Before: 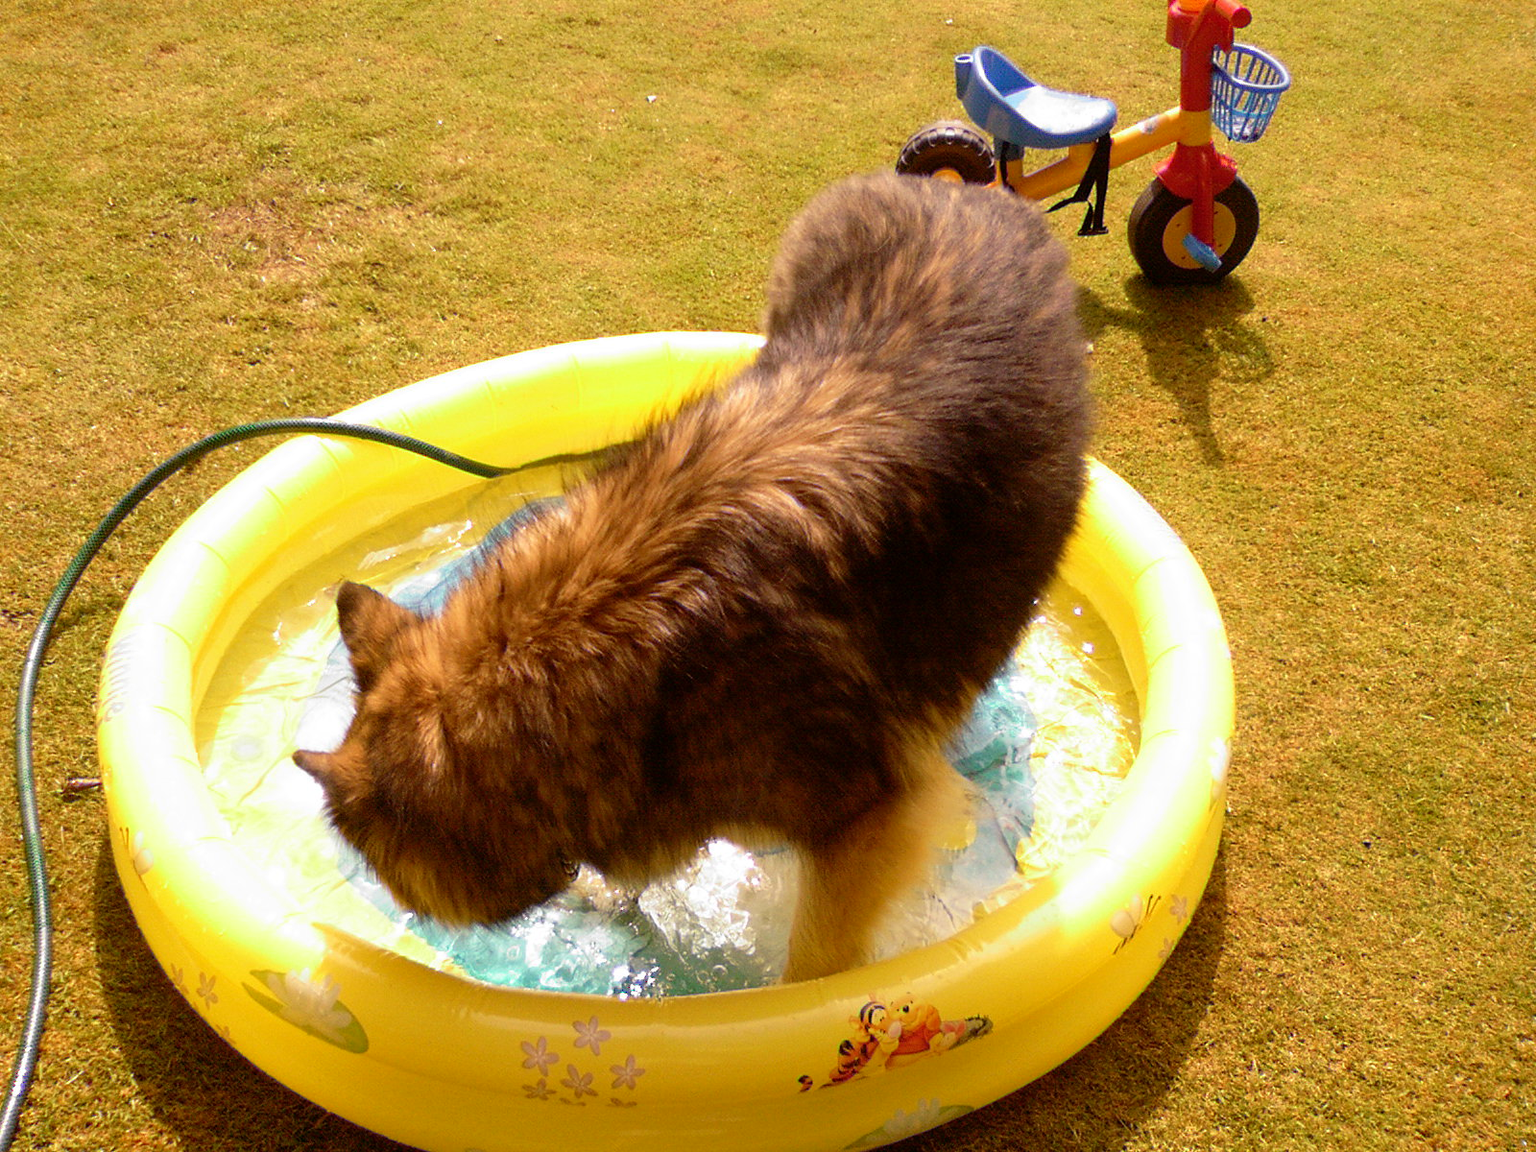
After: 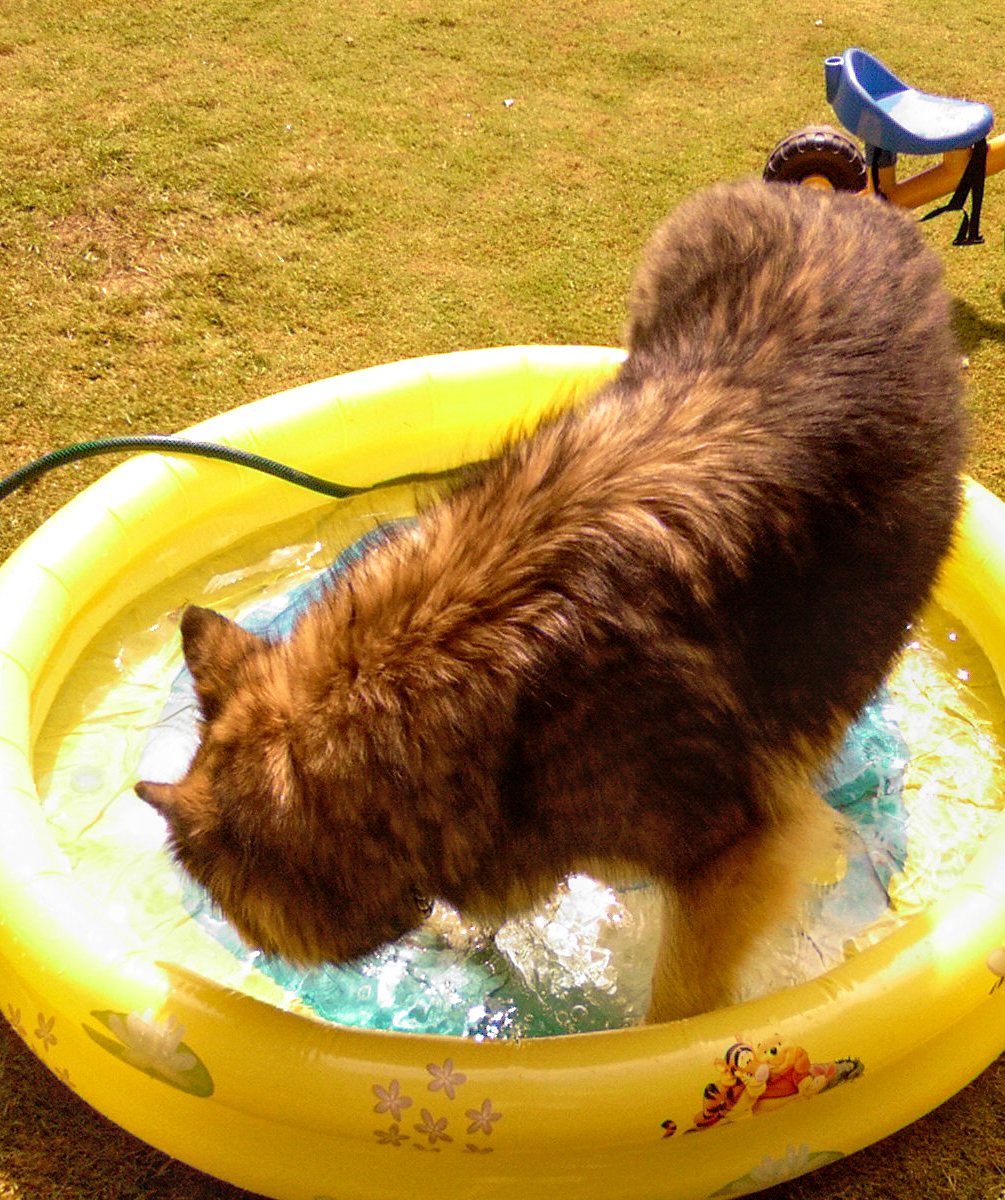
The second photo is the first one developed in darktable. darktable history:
local contrast: on, module defaults
crop: left 10.647%, right 26.491%
velvia: strength 29.91%
